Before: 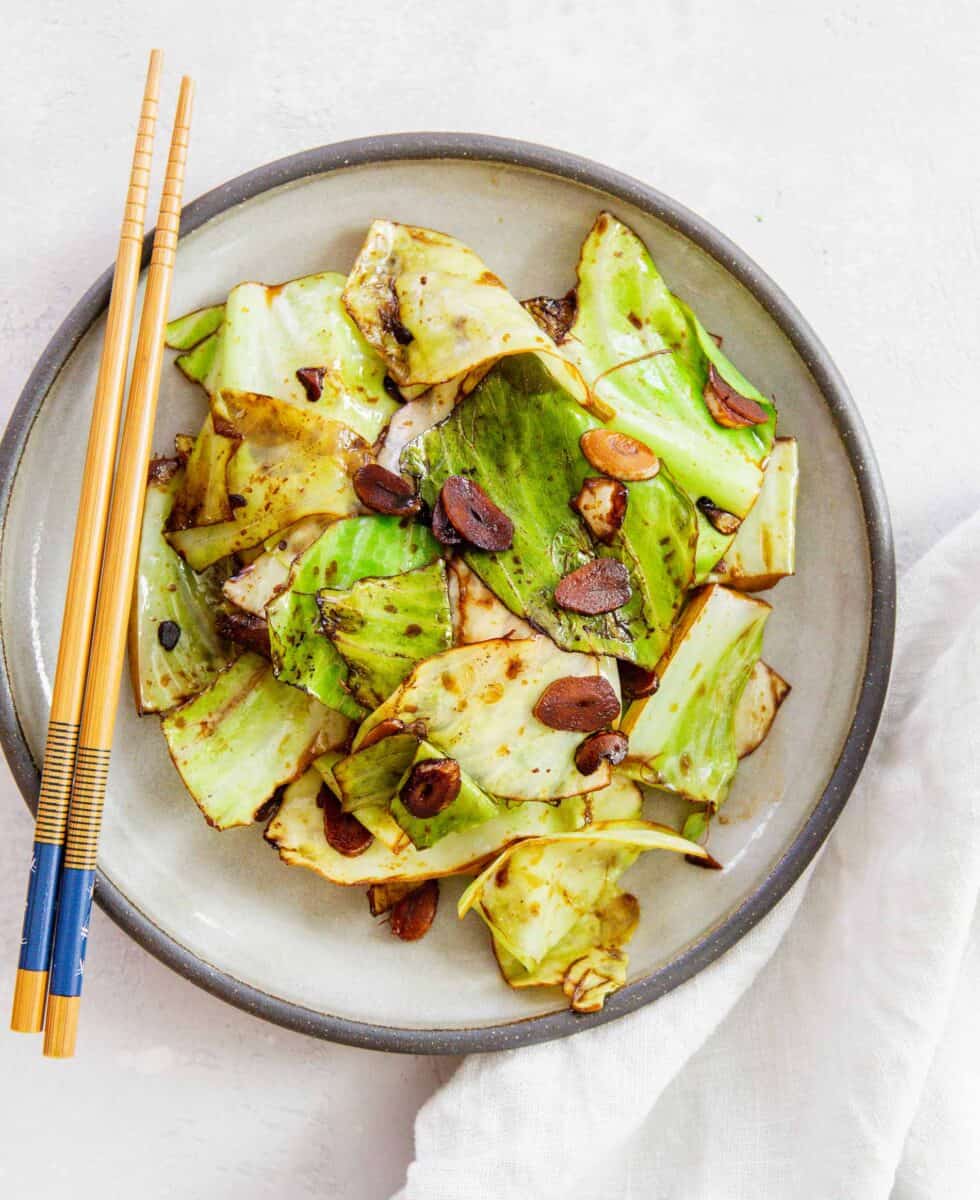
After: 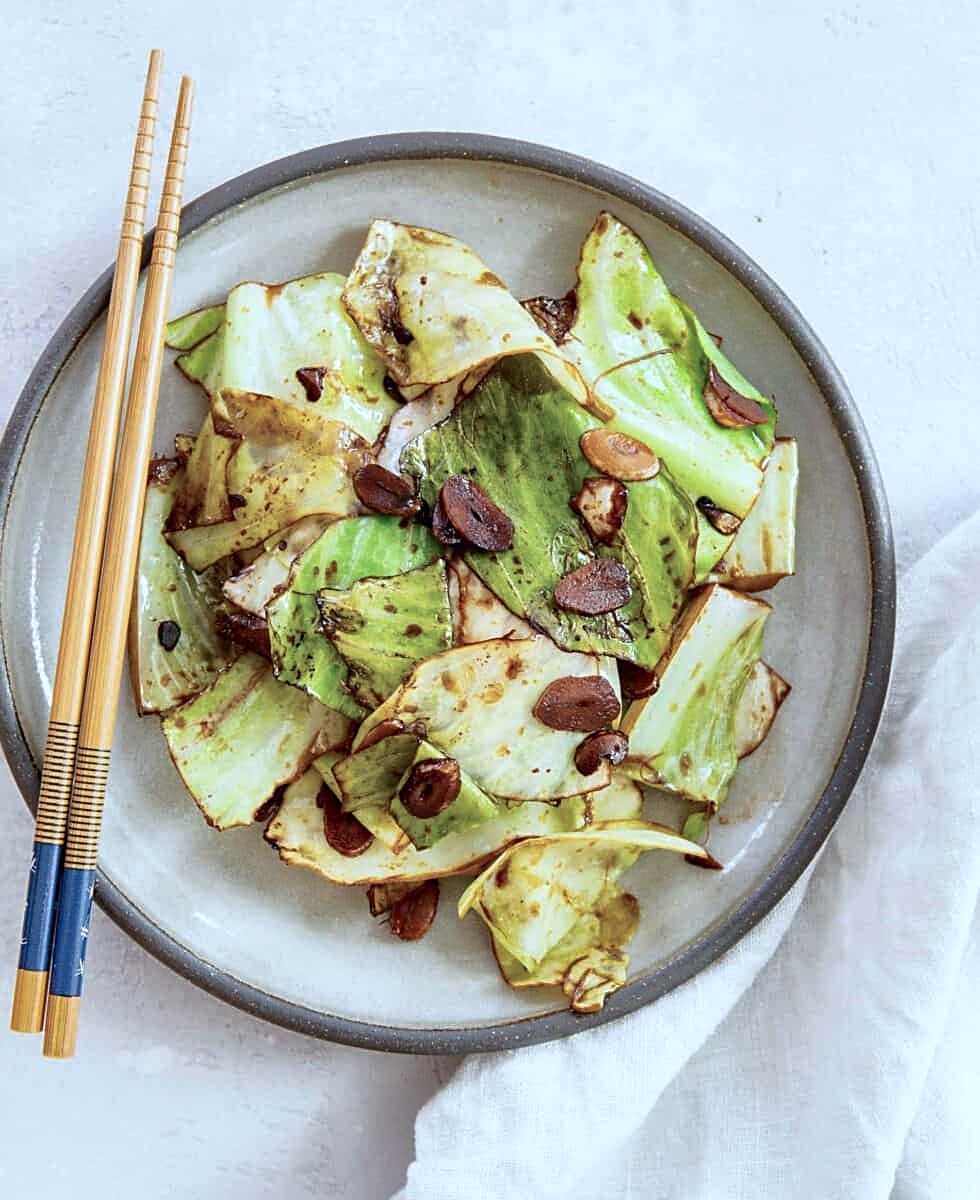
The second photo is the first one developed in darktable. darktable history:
shadows and highlights: highlights -59.84
contrast brightness saturation: contrast 0.253, saturation -0.309
color correction: highlights a* -3.92, highlights b* -10.91
sharpen: on, module defaults
